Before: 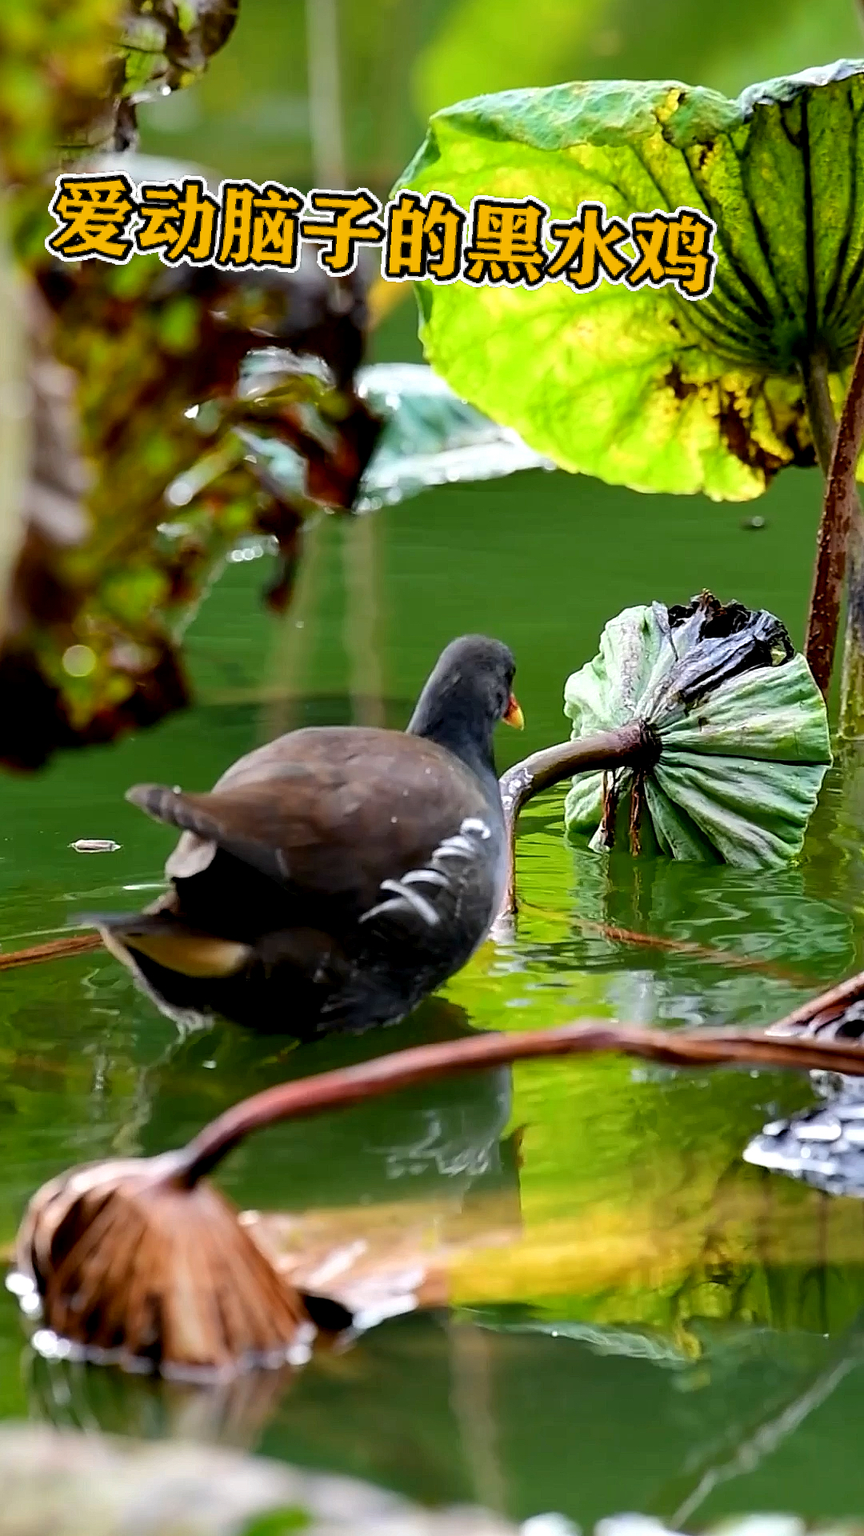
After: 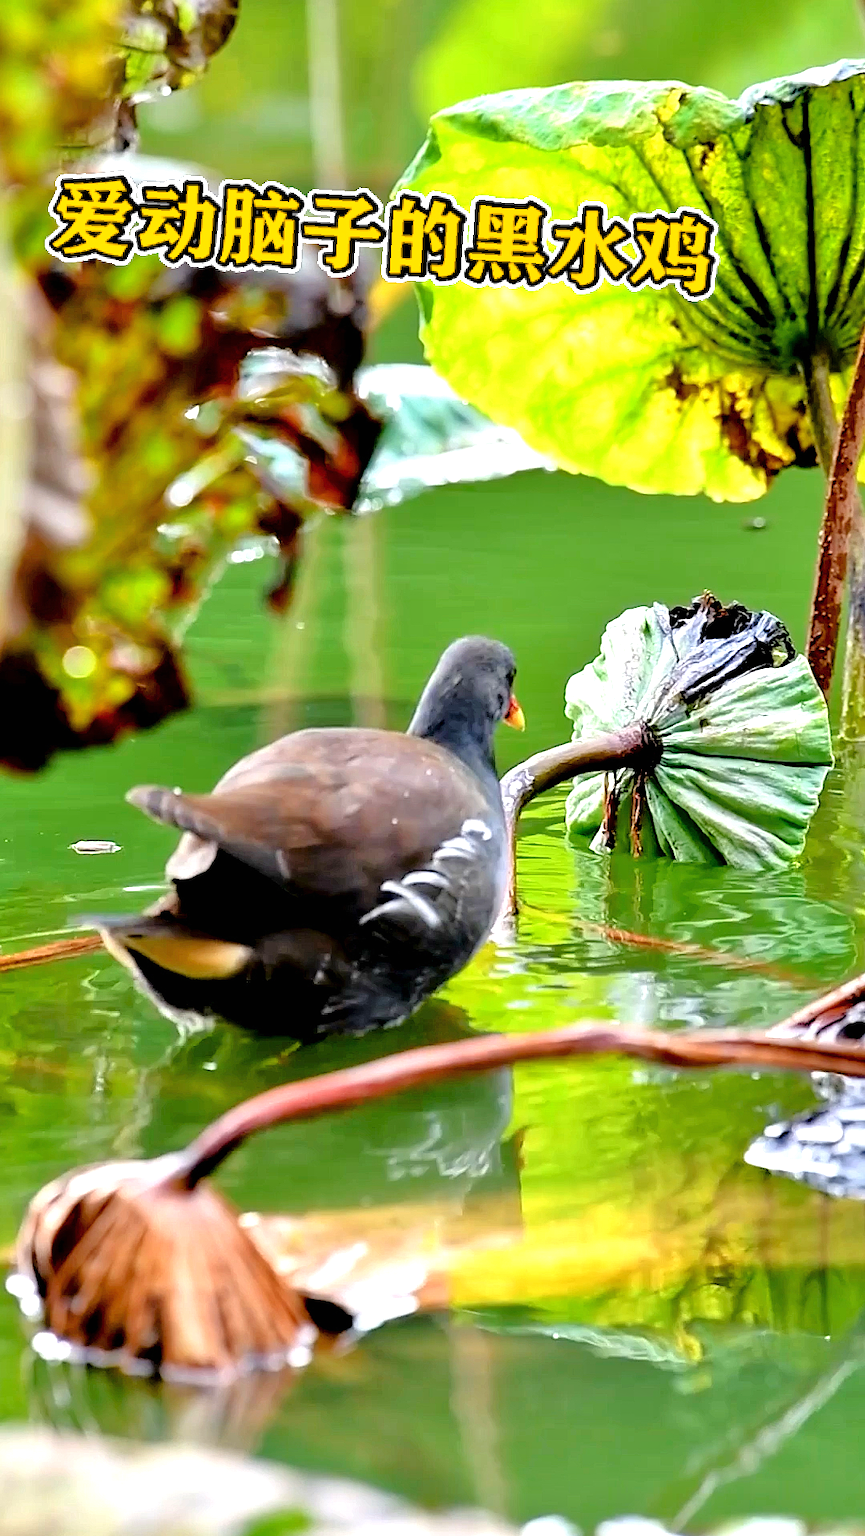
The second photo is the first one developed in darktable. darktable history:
crop: top 0.05%, bottom 0.098%
exposure: black level correction 0, exposure 0.7 EV, compensate exposure bias true, compensate highlight preservation false
tone equalizer: -7 EV 0.15 EV, -6 EV 0.6 EV, -5 EV 1.15 EV, -4 EV 1.33 EV, -3 EV 1.15 EV, -2 EV 0.6 EV, -1 EV 0.15 EV, mask exposure compensation -0.5 EV
